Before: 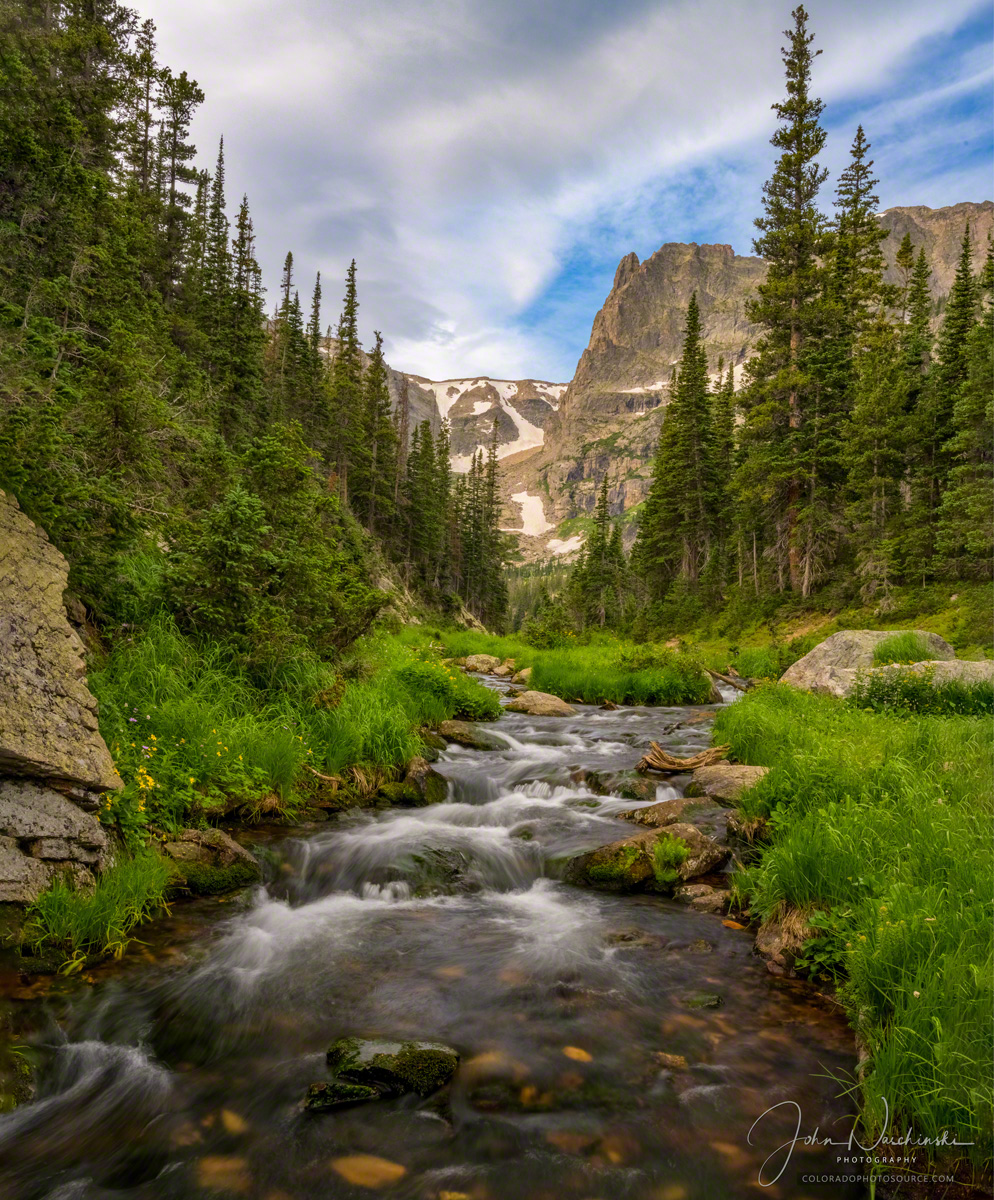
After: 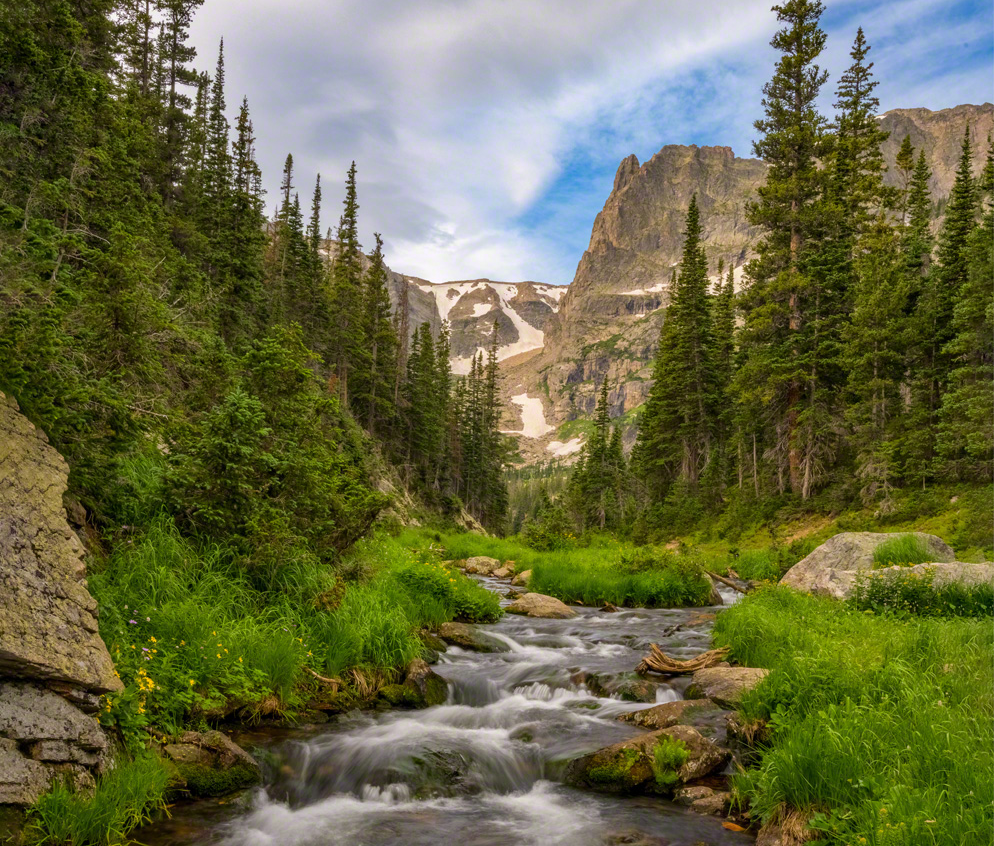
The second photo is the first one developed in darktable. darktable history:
crop and rotate: top 8.249%, bottom 21.193%
